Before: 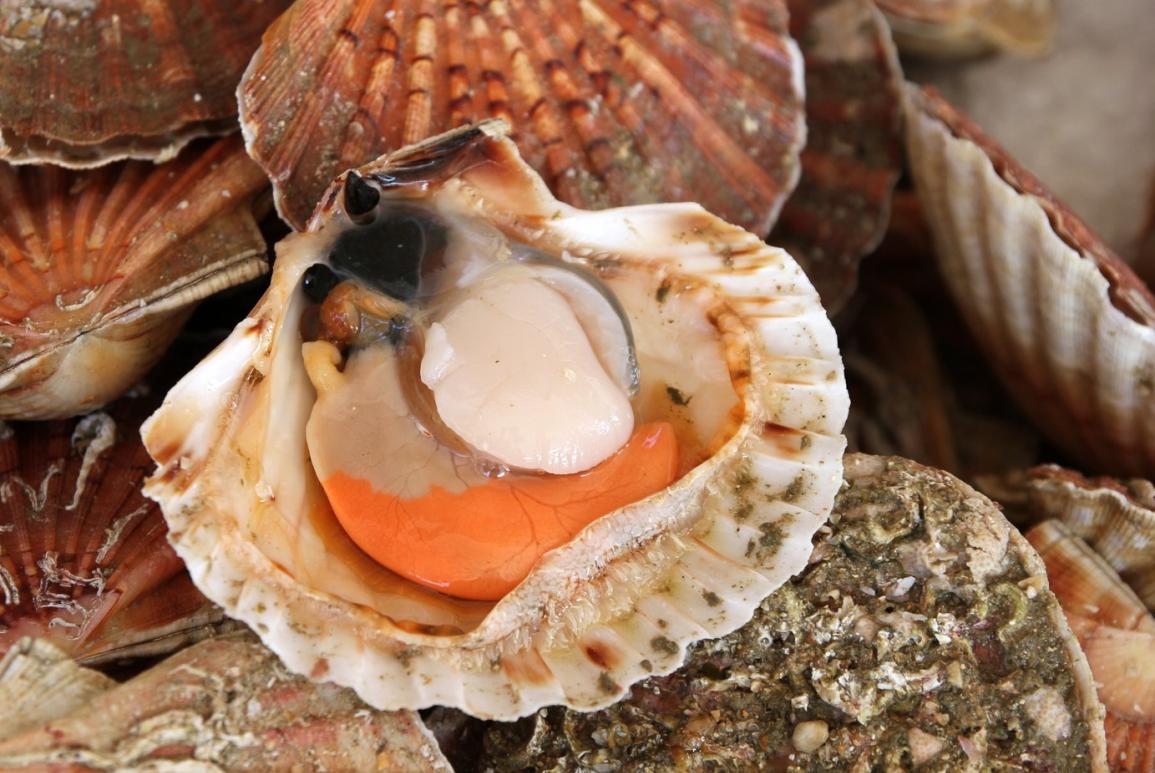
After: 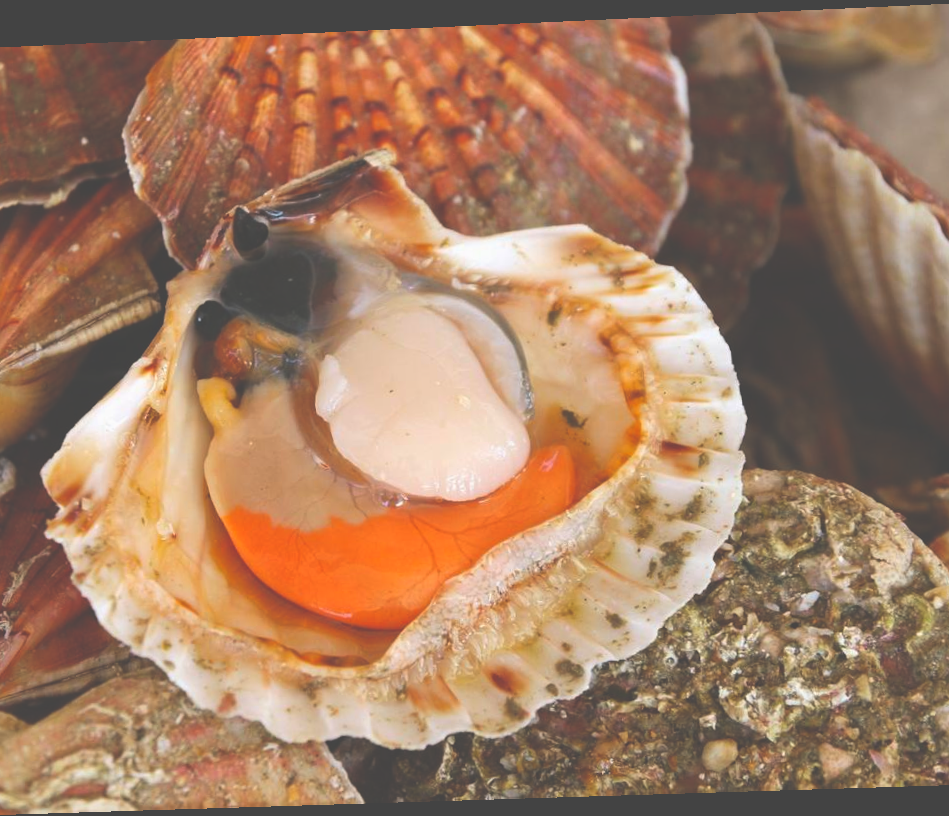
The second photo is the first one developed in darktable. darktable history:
crop and rotate: left 9.597%, right 10.195%
rotate and perspective: rotation -2.22°, lens shift (horizontal) -0.022, automatic cropping off
color balance rgb: perceptual saturation grading › global saturation 25%, global vibrance 20%
exposure: black level correction -0.062, exposure -0.05 EV, compensate highlight preservation false
